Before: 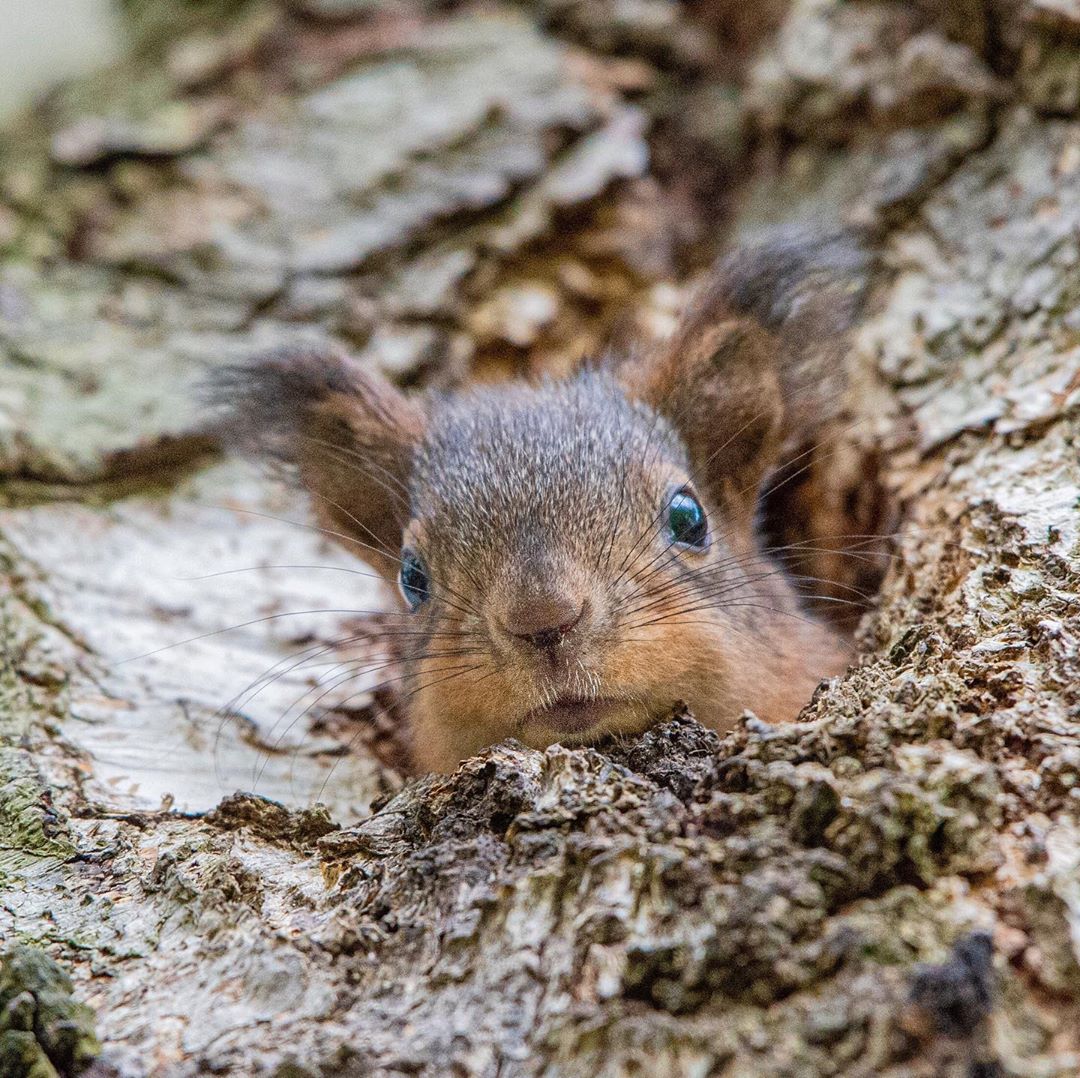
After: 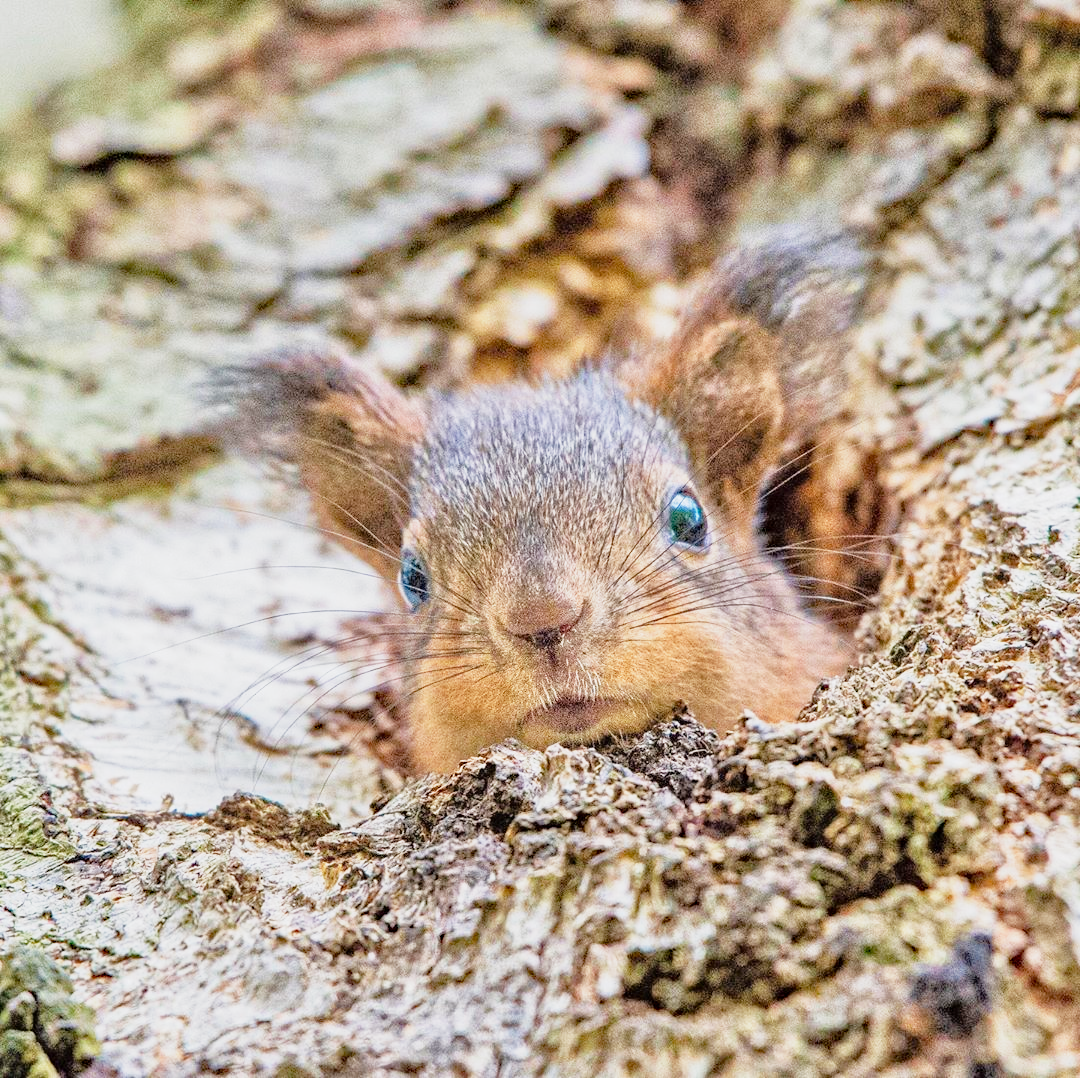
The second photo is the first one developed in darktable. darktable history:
haze removal: compatibility mode true, adaptive false
tone equalizer: -7 EV 0.15 EV, -6 EV 0.6 EV, -5 EV 1.15 EV, -4 EV 1.33 EV, -3 EV 1.15 EV, -2 EV 0.6 EV, -1 EV 0.15 EV, mask exposure compensation -0.5 EV
base curve: curves: ch0 [(0, 0) (0.088, 0.125) (0.176, 0.251) (0.354, 0.501) (0.613, 0.749) (1, 0.877)], preserve colors none
